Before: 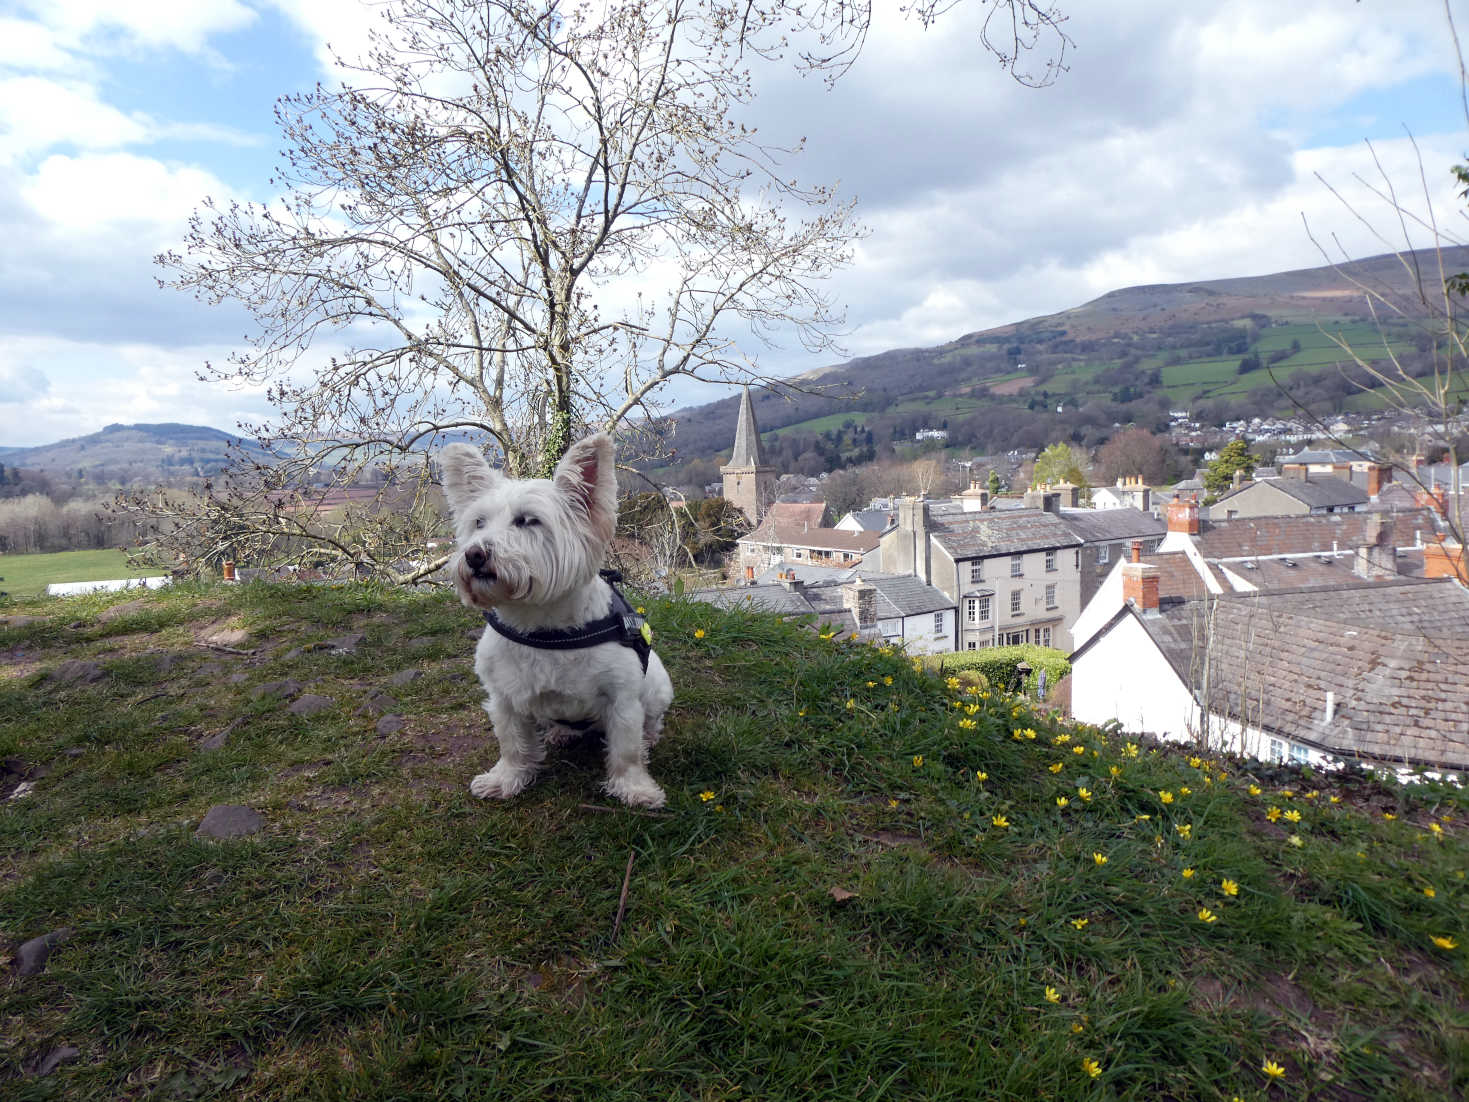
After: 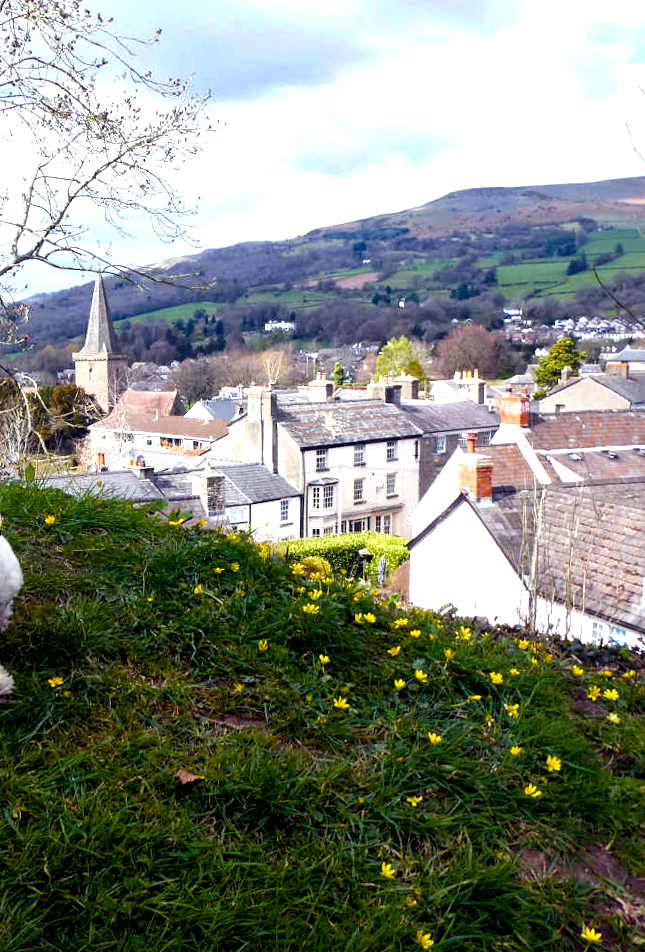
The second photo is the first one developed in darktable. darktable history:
color balance rgb: global offset › luminance -0.37%, perceptual saturation grading › highlights -17.77%, perceptual saturation grading › mid-tones 33.1%, perceptual saturation grading › shadows 50.52%, perceptual brilliance grading › highlights 20%, perceptual brilliance grading › mid-tones 20%, perceptual brilliance grading › shadows -20%, global vibrance 50%
crop: left 47.628%, top 6.643%, right 7.874%
rotate and perspective: rotation 0.679°, lens shift (horizontal) 0.136, crop left 0.009, crop right 0.991, crop top 0.078, crop bottom 0.95
local contrast: mode bilateral grid, contrast 25, coarseness 60, detail 151%, midtone range 0.2
